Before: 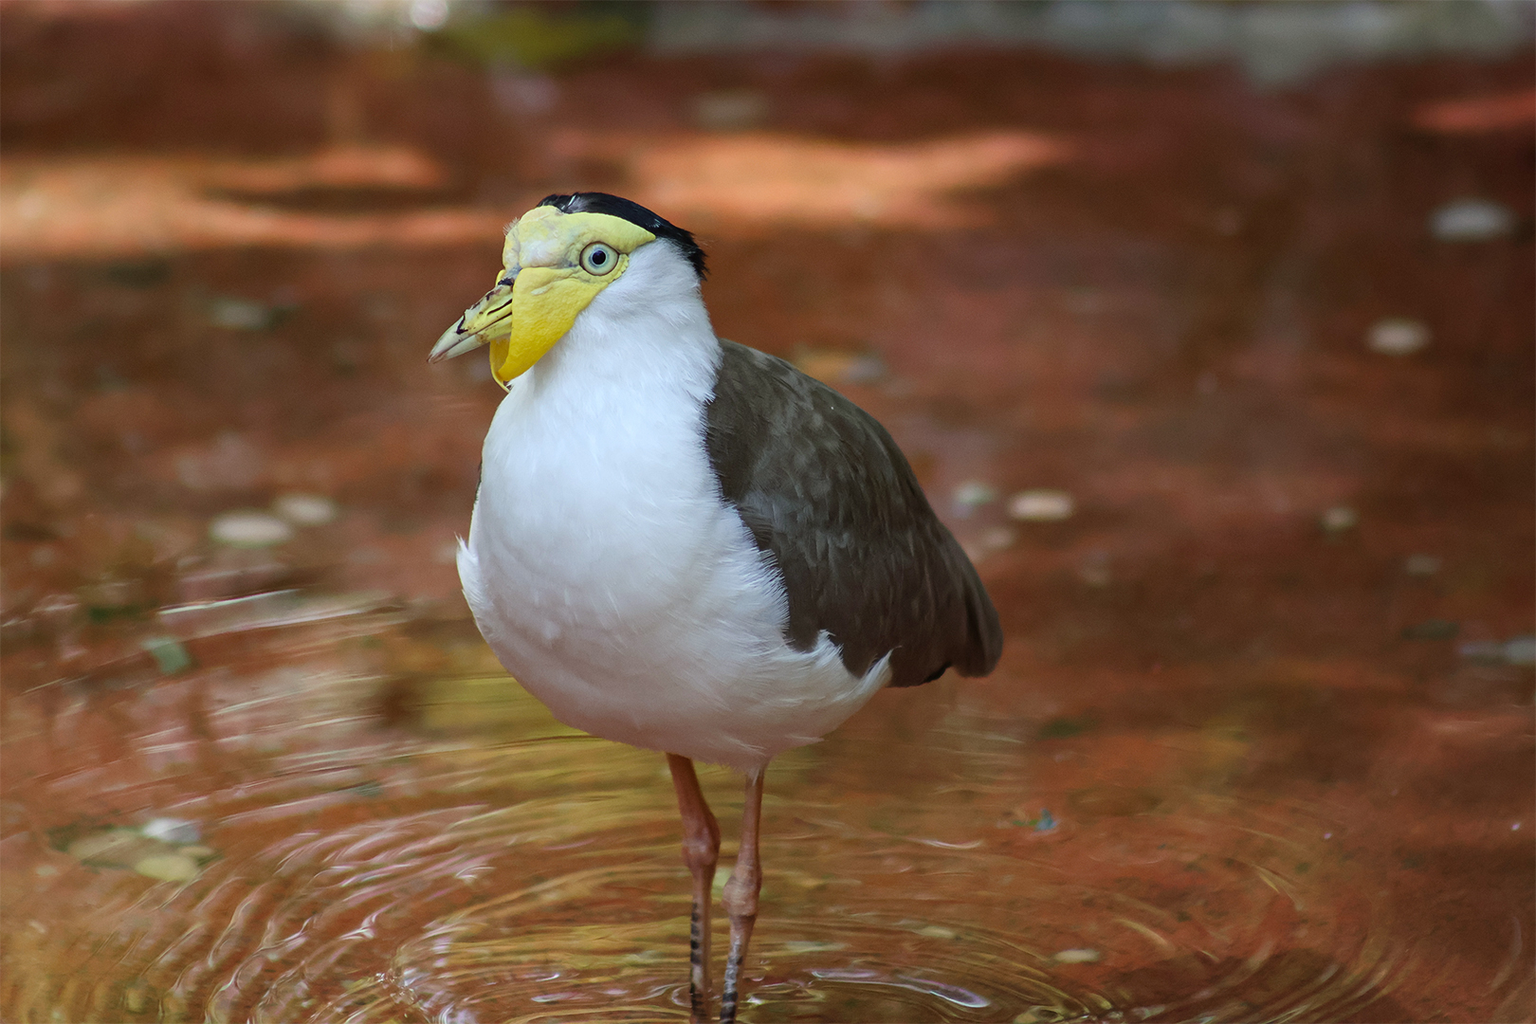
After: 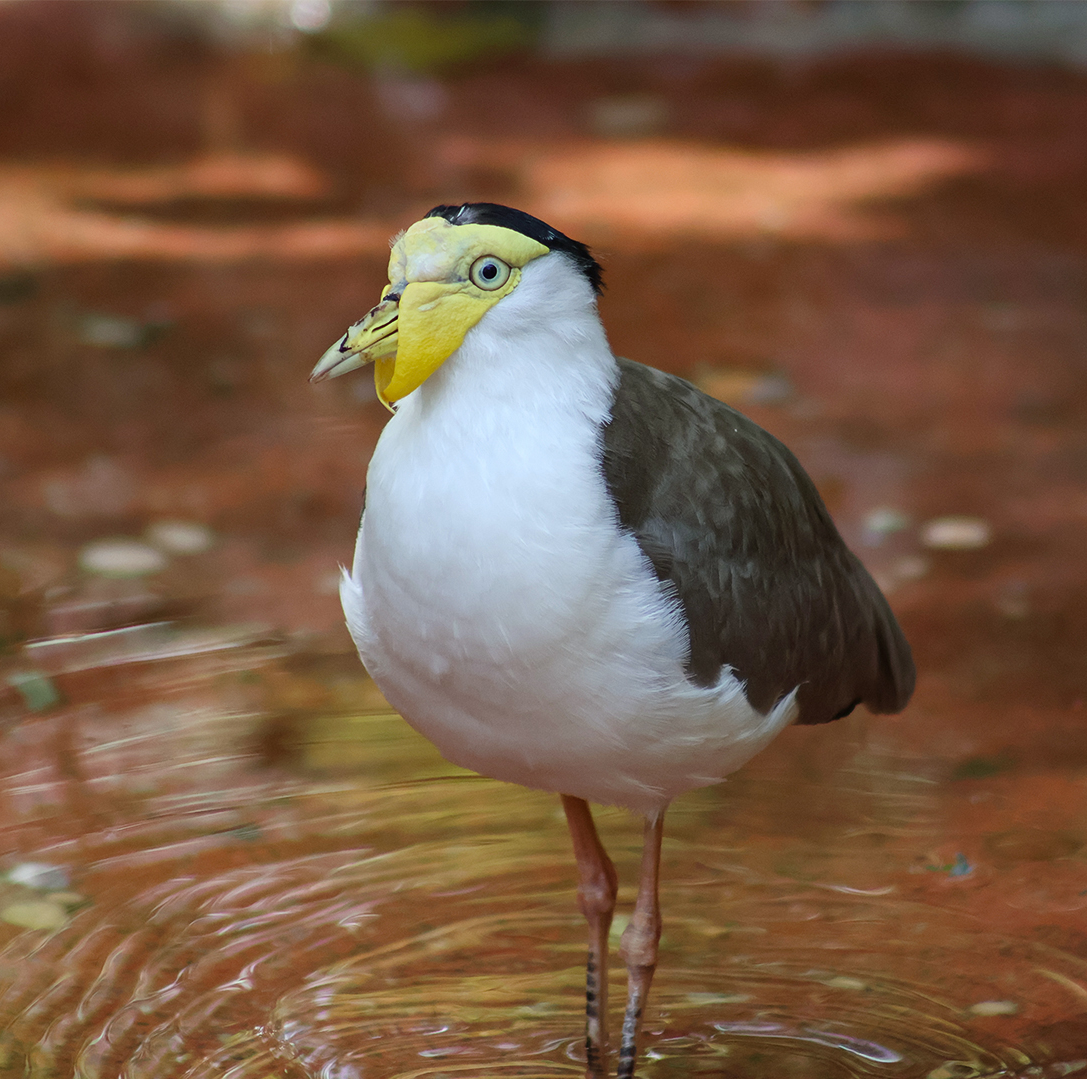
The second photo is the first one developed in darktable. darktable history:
crop and rotate: left 8.799%, right 24.099%
